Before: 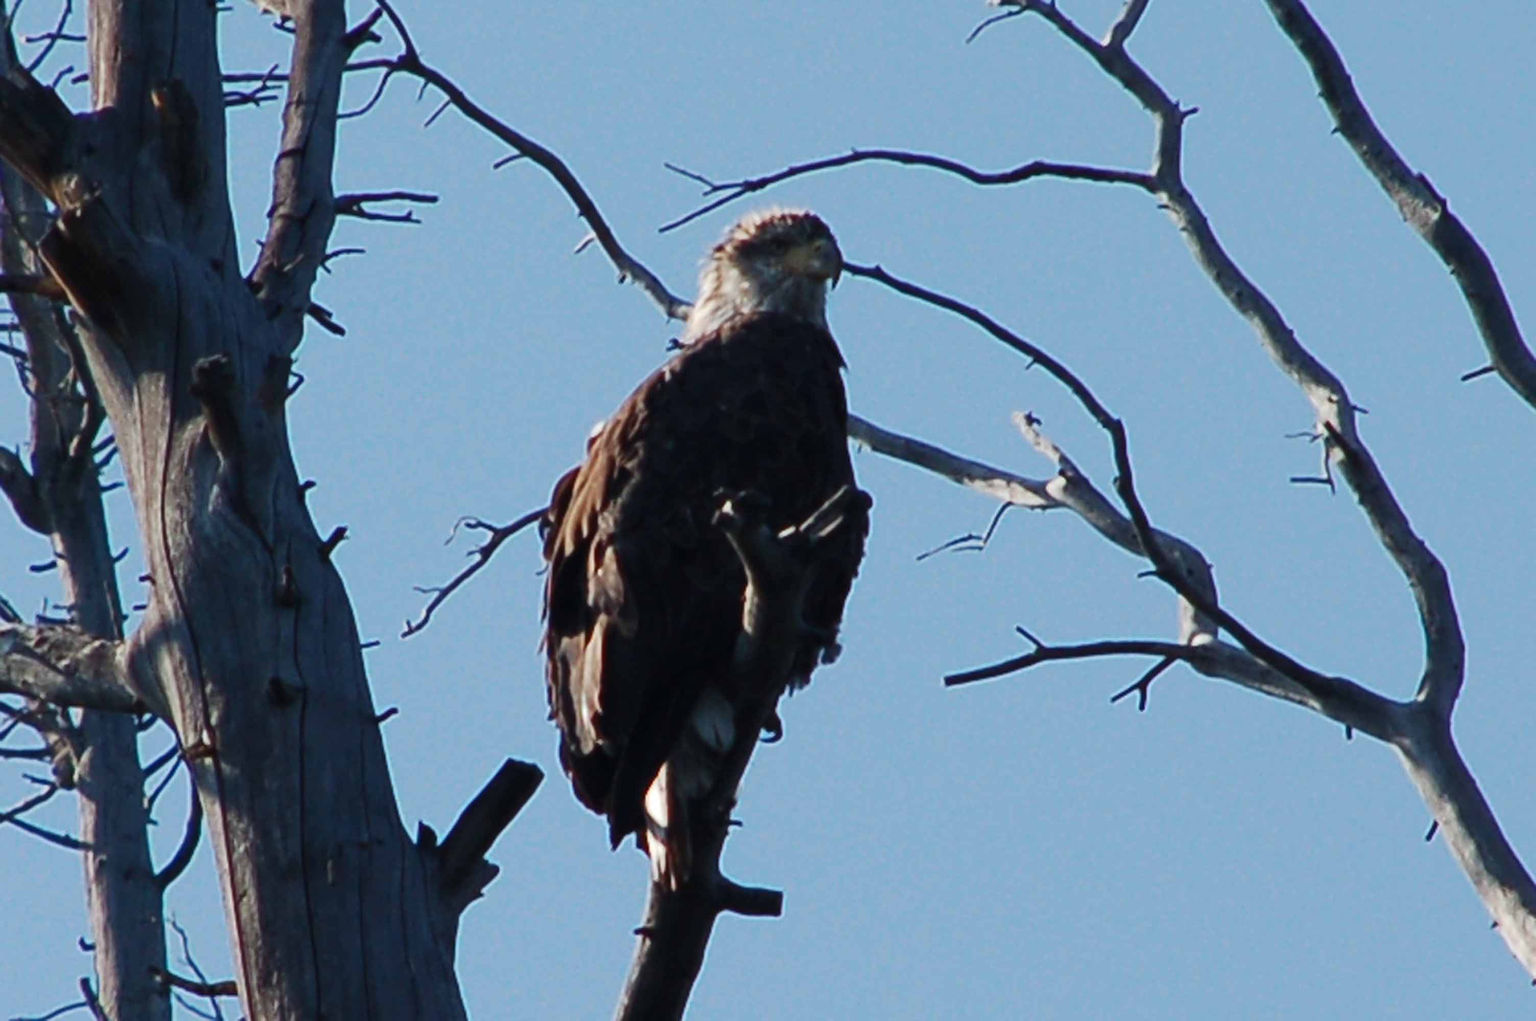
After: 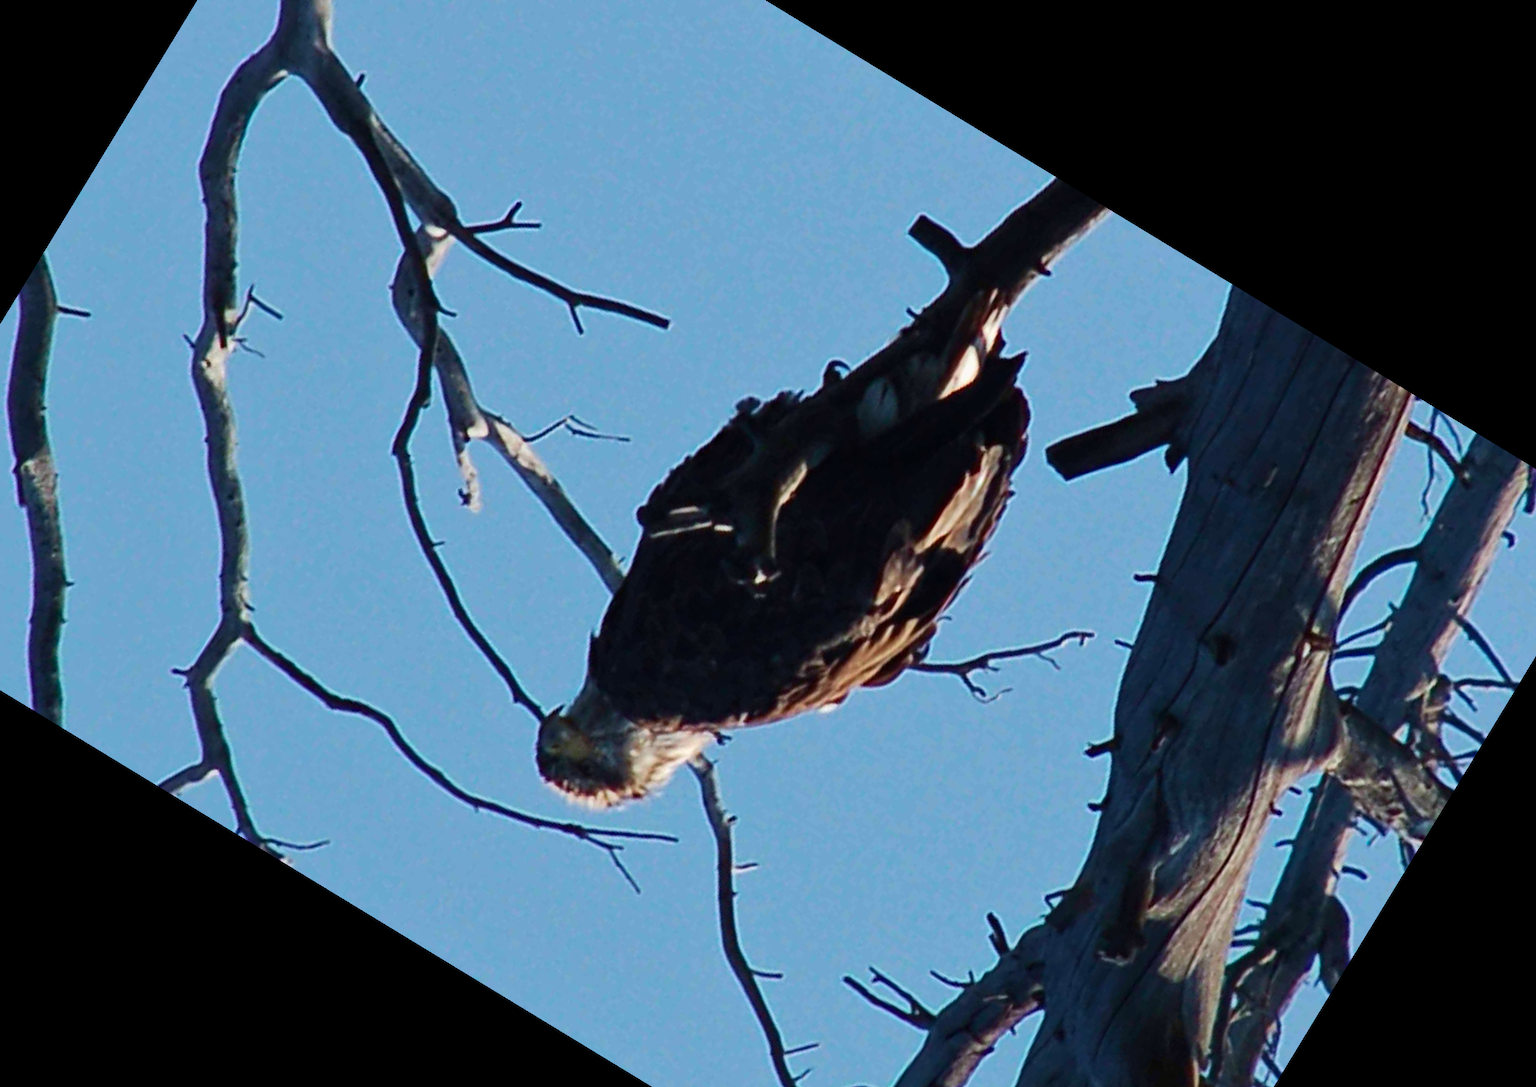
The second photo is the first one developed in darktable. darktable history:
crop and rotate: angle 148.68°, left 9.111%, top 15.603%, right 4.588%, bottom 17.041%
haze removal: on, module defaults
tone equalizer: -8 EV -0.002 EV, -7 EV 0.005 EV, -6 EV -0.009 EV, -5 EV 0.011 EV, -4 EV -0.012 EV, -3 EV 0.007 EV, -2 EV -0.062 EV, -1 EV -0.293 EV, +0 EV -0.582 EV, smoothing diameter 2%, edges refinement/feathering 20, mask exposure compensation -1.57 EV, filter diffusion 5
white balance: emerald 1
velvia: on, module defaults
